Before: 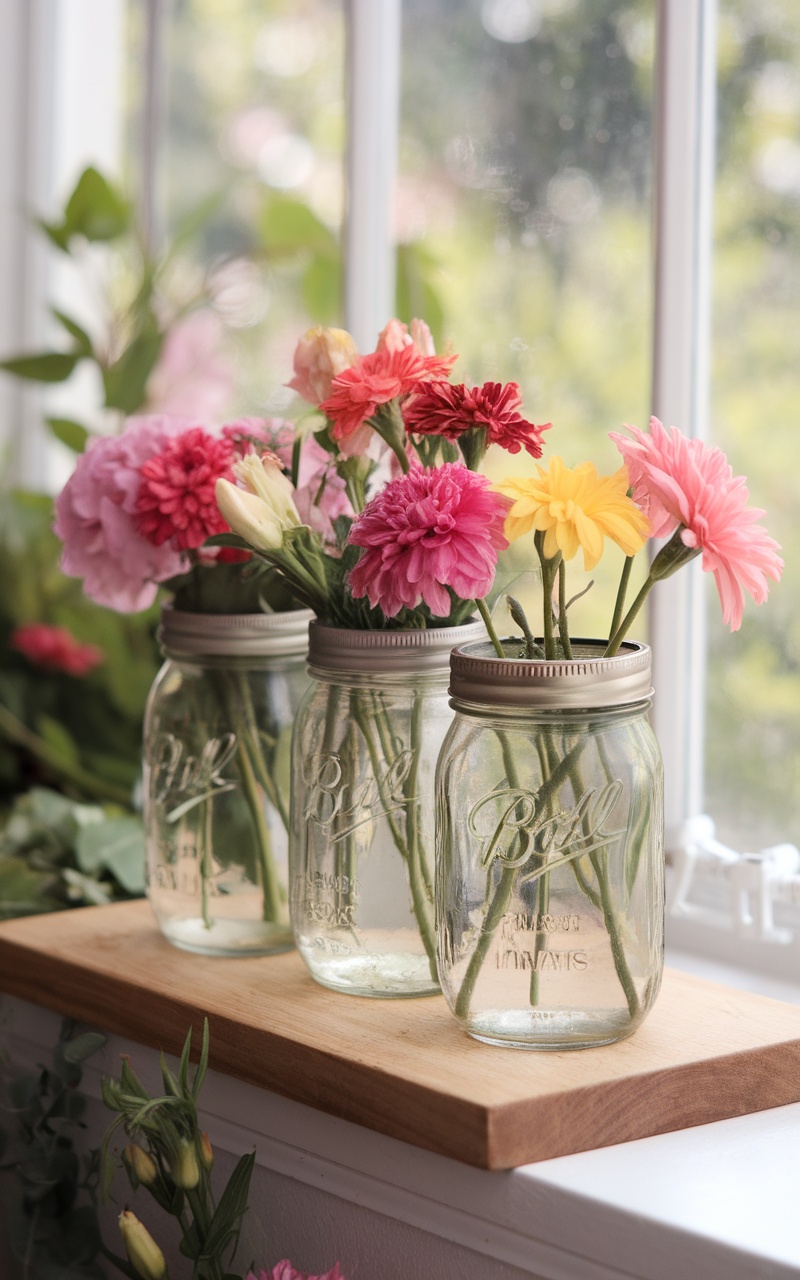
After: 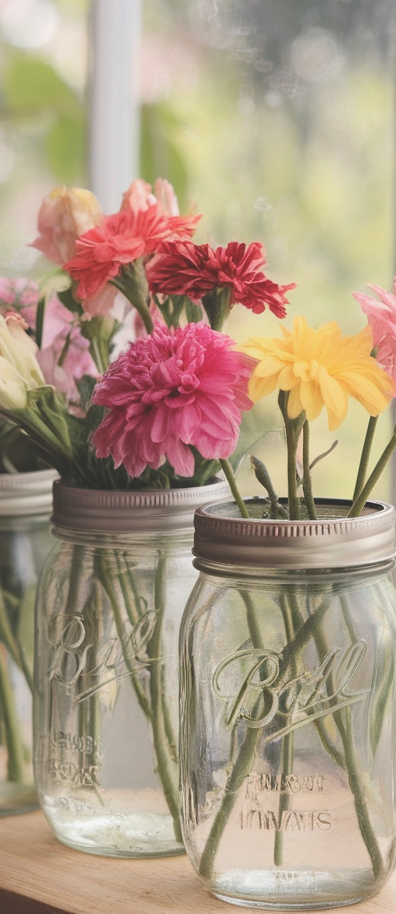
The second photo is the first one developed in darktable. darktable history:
crop: left 32.075%, top 10.976%, right 18.355%, bottom 17.596%
exposure: black level correction -0.025, exposure -0.117 EV, compensate highlight preservation false
